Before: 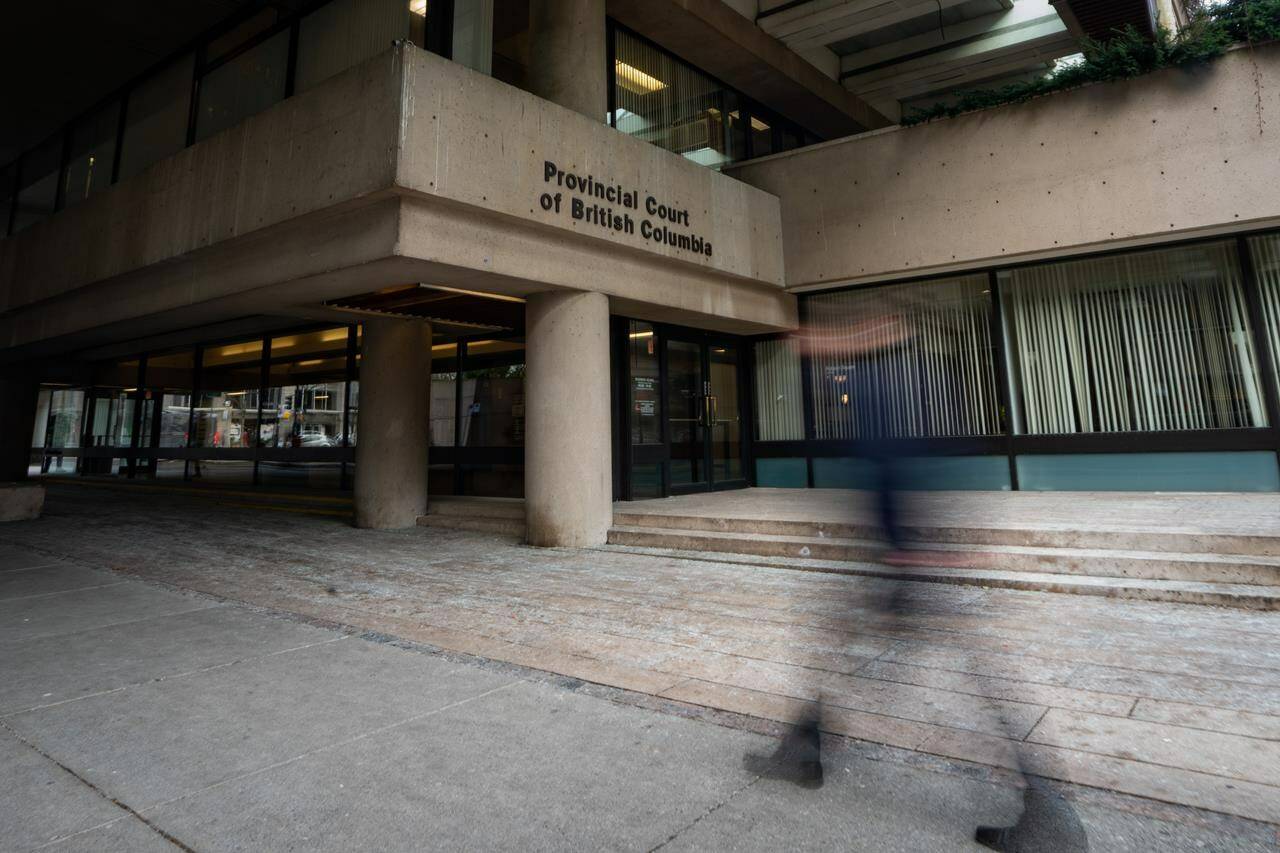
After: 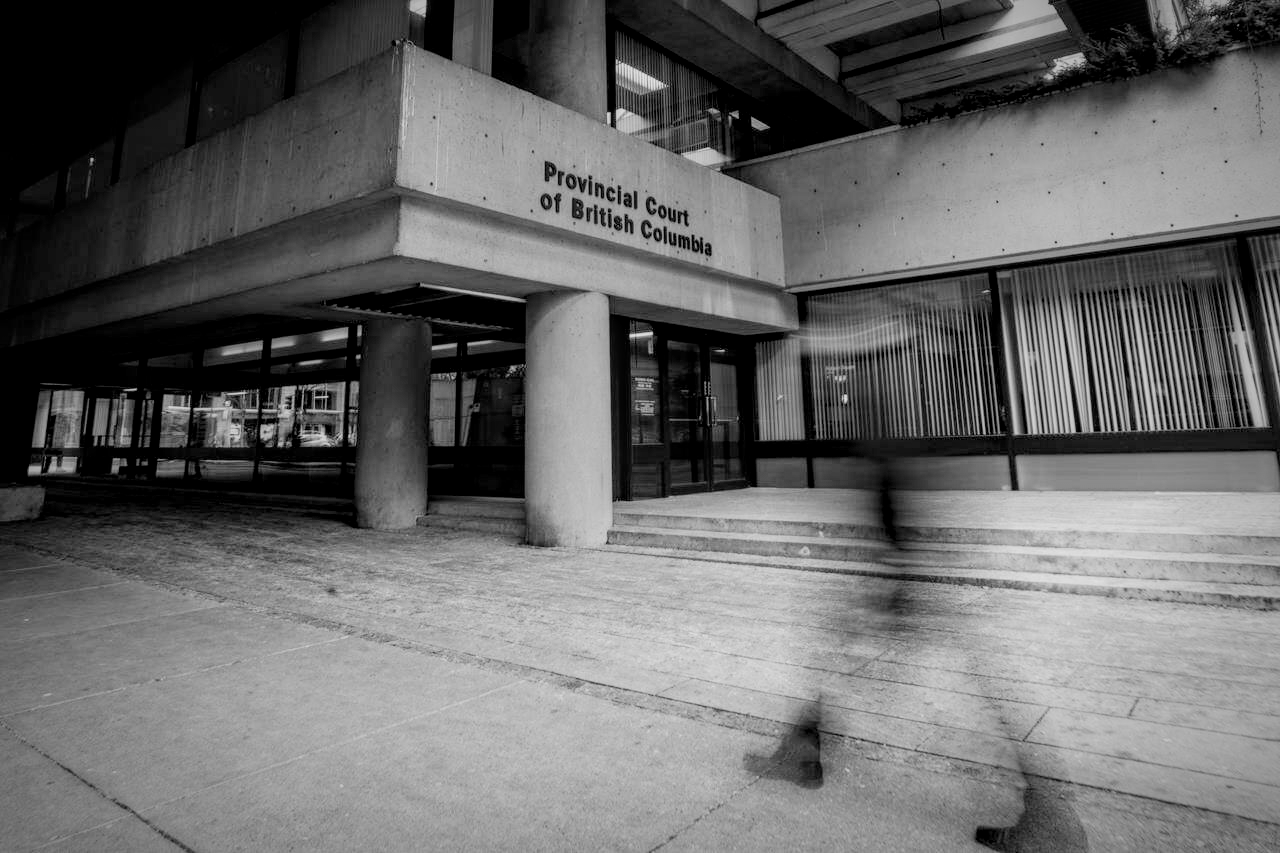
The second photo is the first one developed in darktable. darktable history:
local contrast: detail 130%
vignetting: automatic ratio true
exposure: black level correction 0, exposure 1.9 EV, compensate highlight preservation false
monochrome: a -92.57, b 58.91
filmic rgb: middle gray luminance 30%, black relative exposure -9 EV, white relative exposure 7 EV, threshold 6 EV, target black luminance 0%, hardness 2.94, latitude 2.04%, contrast 0.963, highlights saturation mix 5%, shadows ↔ highlights balance 12.16%, add noise in highlights 0, preserve chrominance no, color science v3 (2019), use custom middle-gray values true, iterations of high-quality reconstruction 0, contrast in highlights soft, enable highlight reconstruction true
